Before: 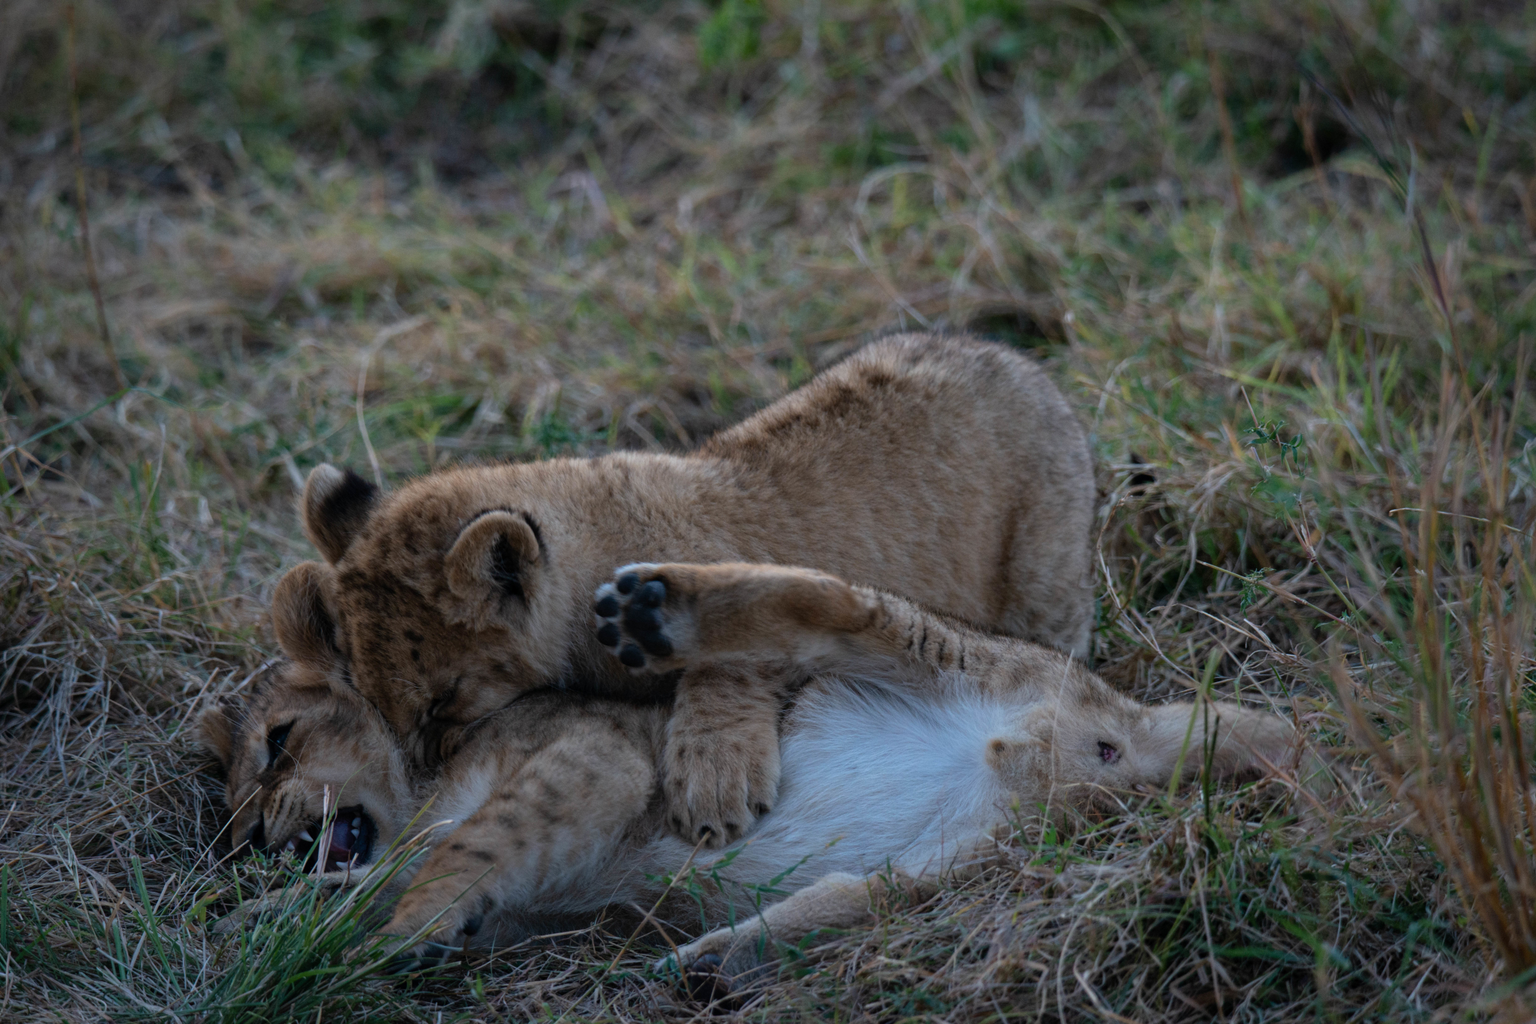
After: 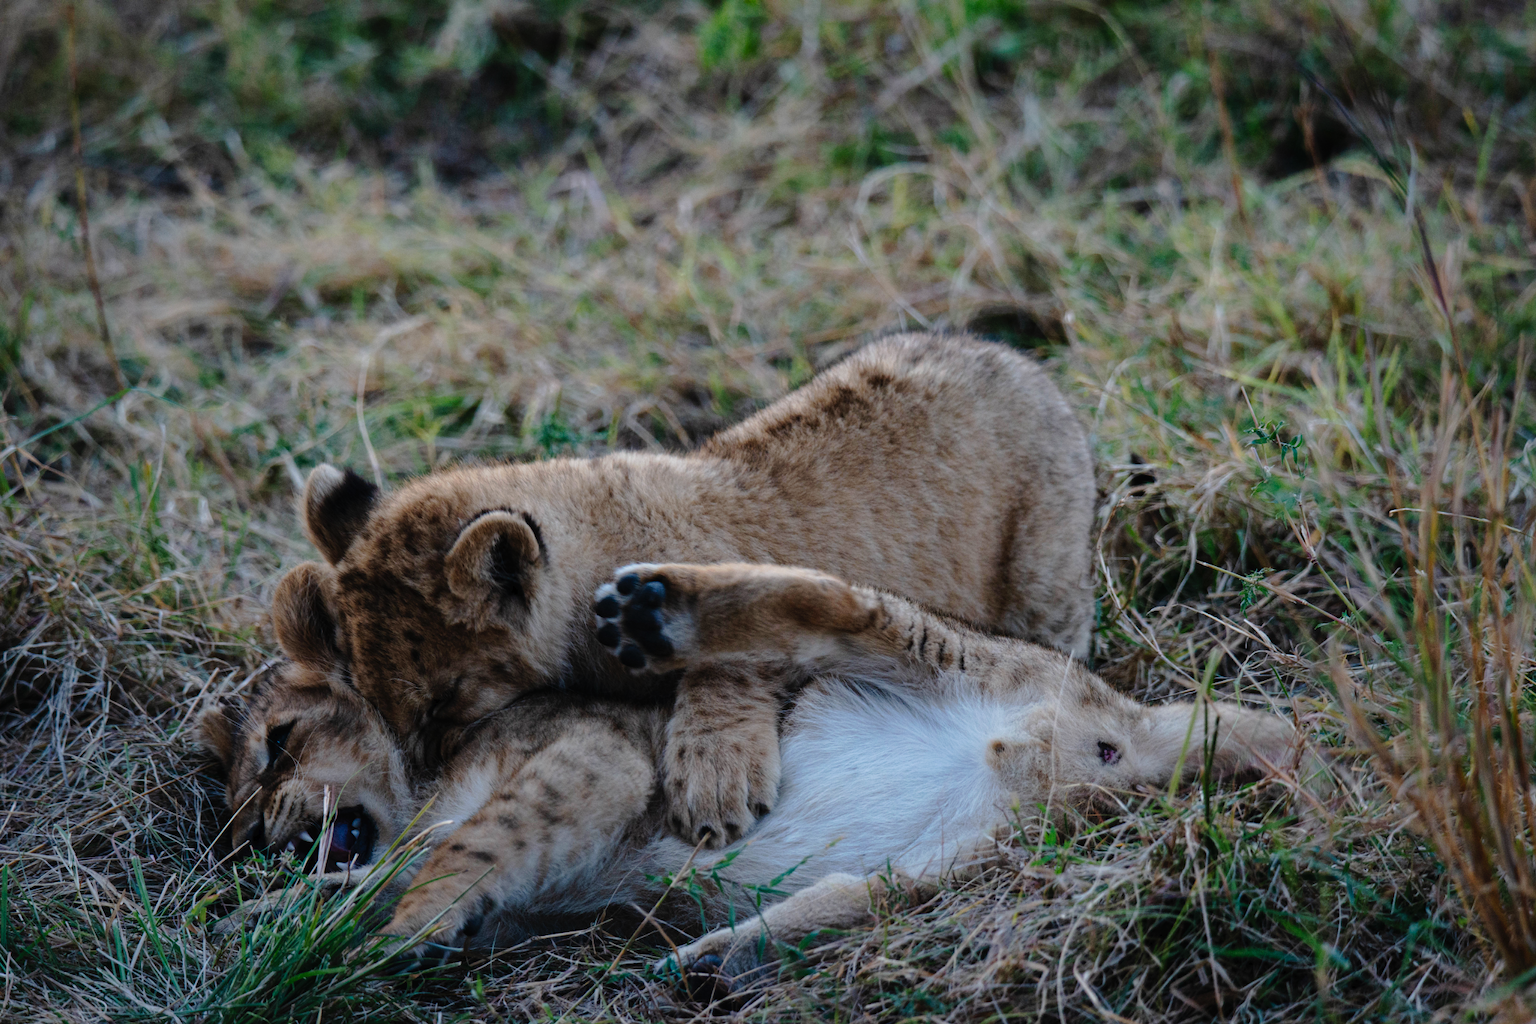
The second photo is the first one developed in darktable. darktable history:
tone curve: curves: ch0 [(0, 0) (0.003, 0.012) (0.011, 0.015) (0.025, 0.023) (0.044, 0.036) (0.069, 0.047) (0.1, 0.062) (0.136, 0.1) (0.177, 0.15) (0.224, 0.219) (0.277, 0.3) (0.335, 0.401) (0.399, 0.49) (0.468, 0.569) (0.543, 0.641) (0.623, 0.73) (0.709, 0.806) (0.801, 0.88) (0.898, 0.939) (1, 1)], preserve colors none
contrast brightness saturation: saturation -0.064
